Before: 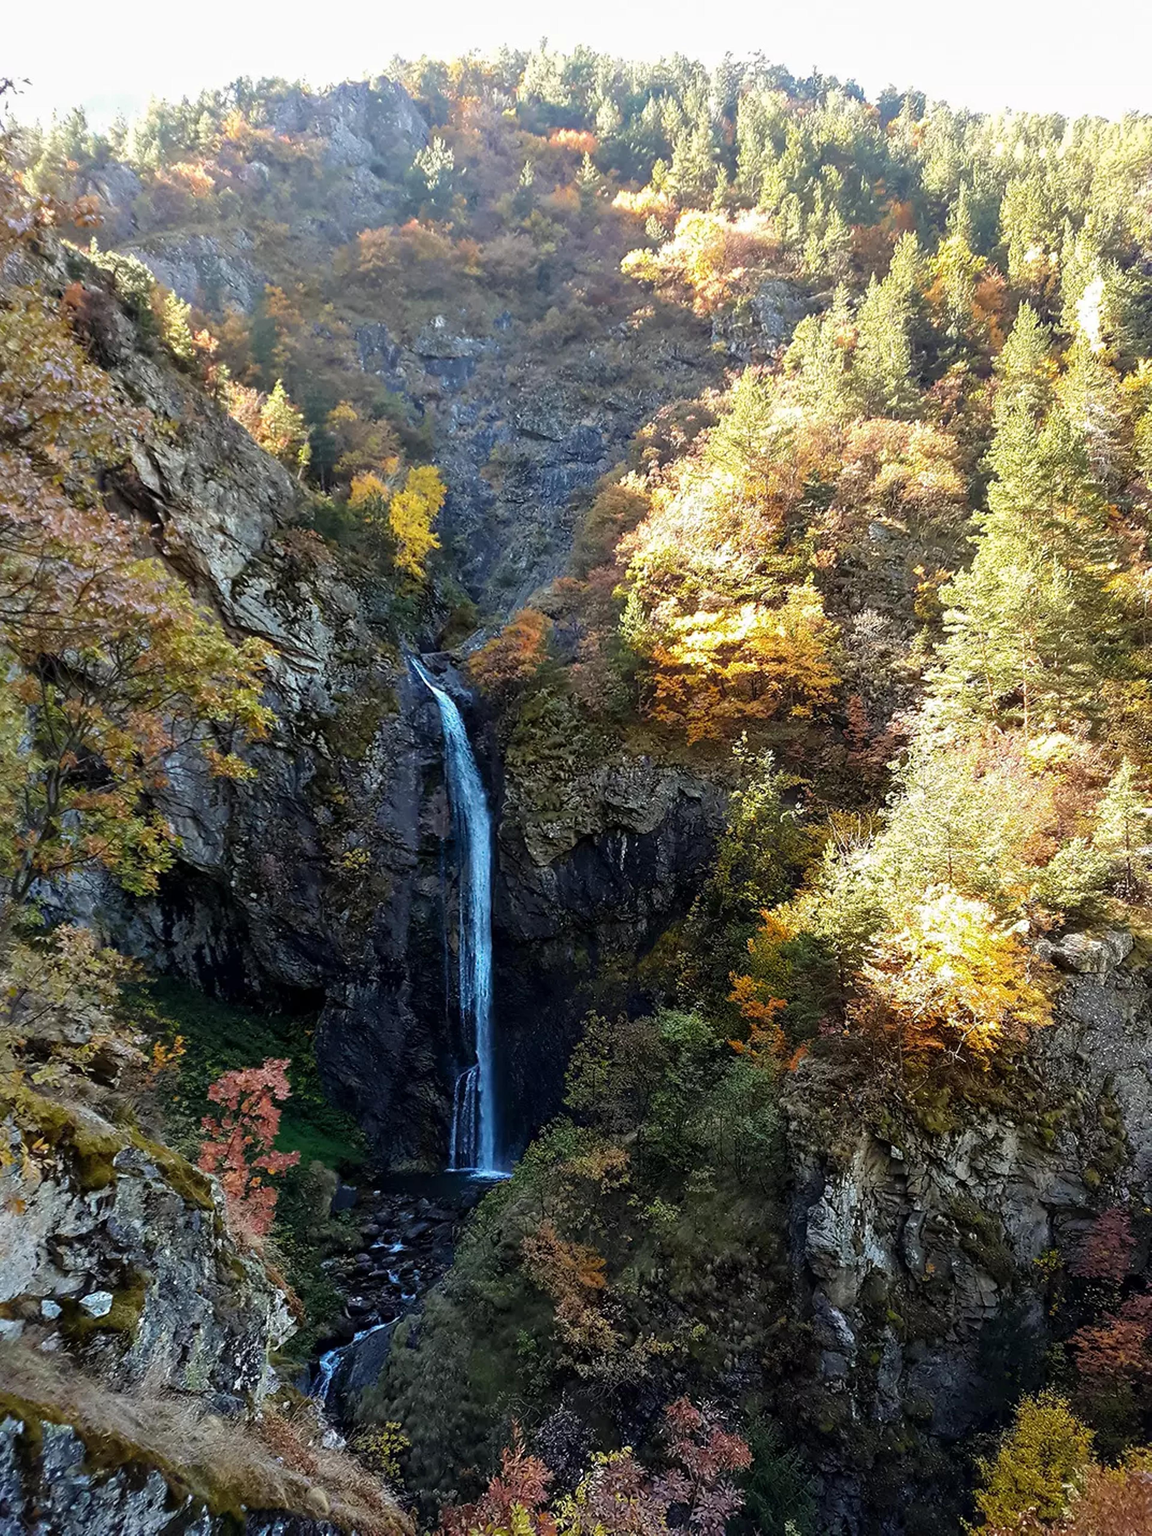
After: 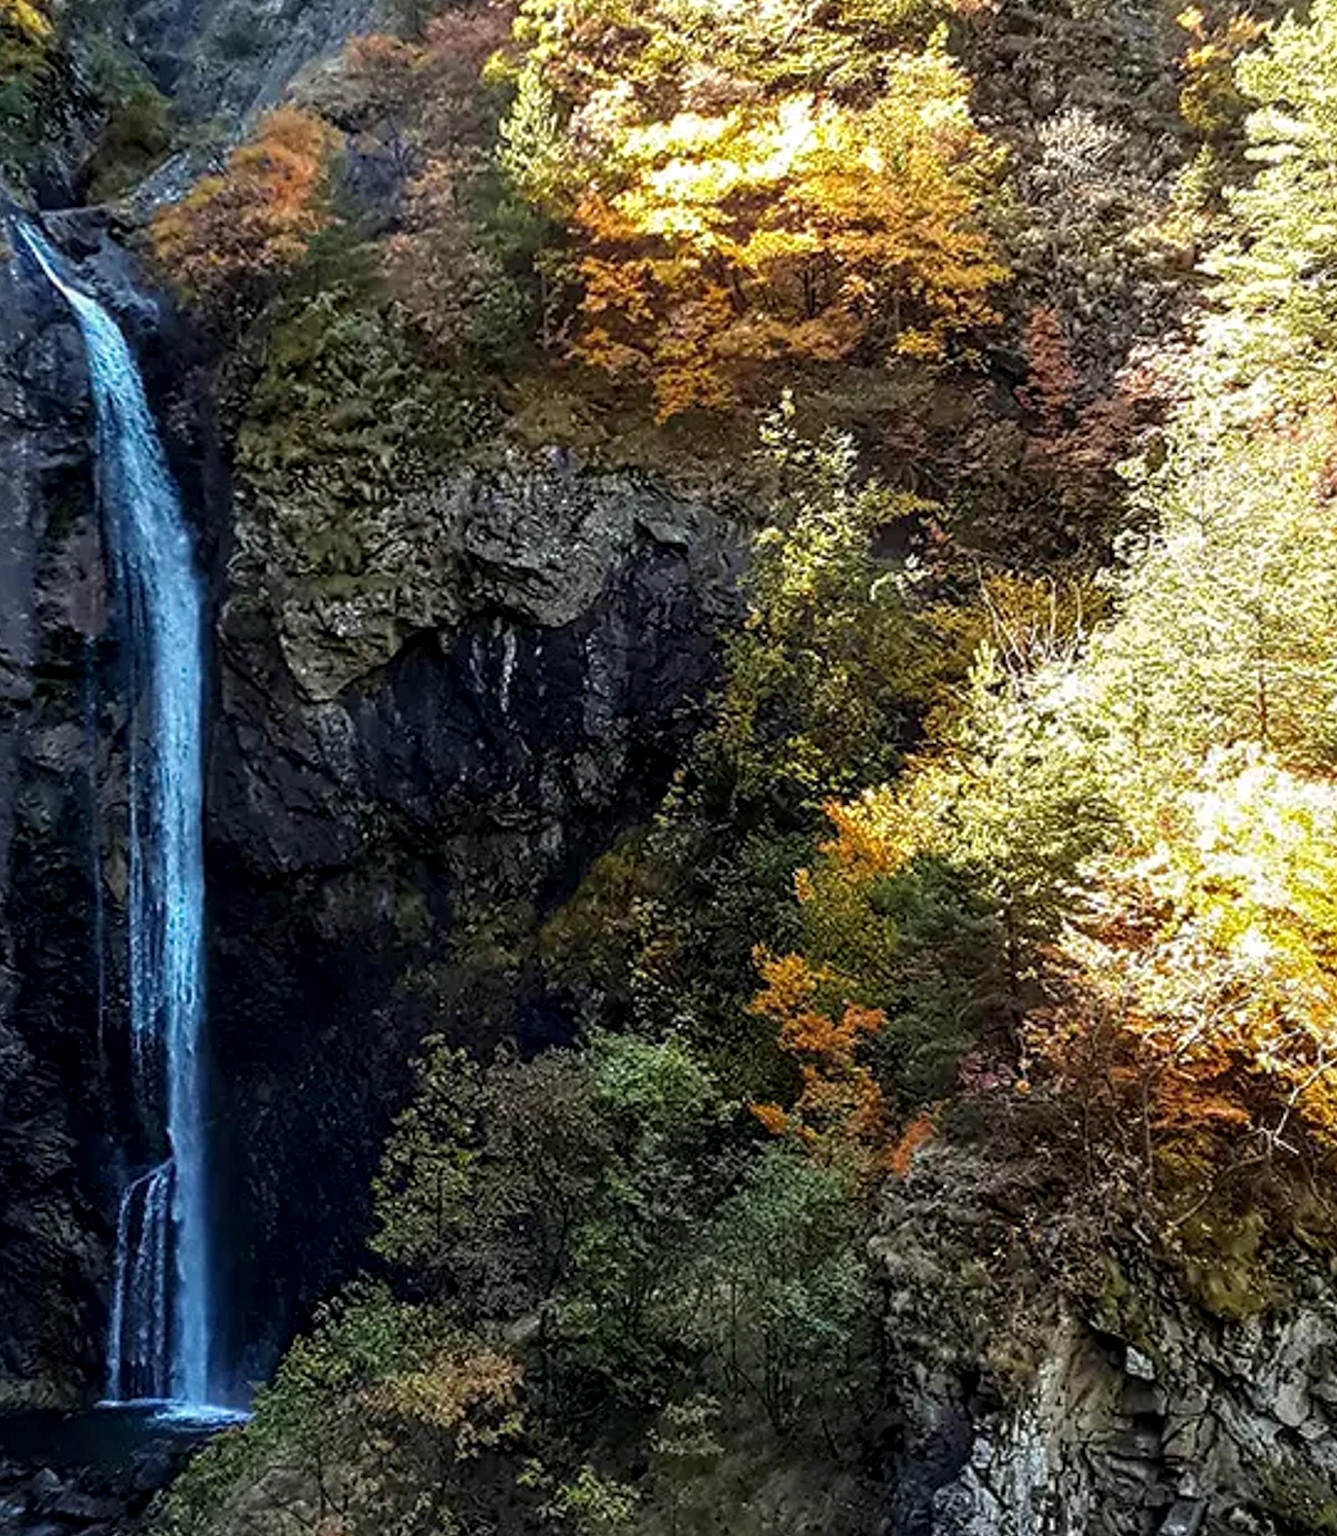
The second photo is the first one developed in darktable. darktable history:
local contrast: on, module defaults
crop: left 35.03%, top 36.625%, right 14.663%, bottom 20.057%
